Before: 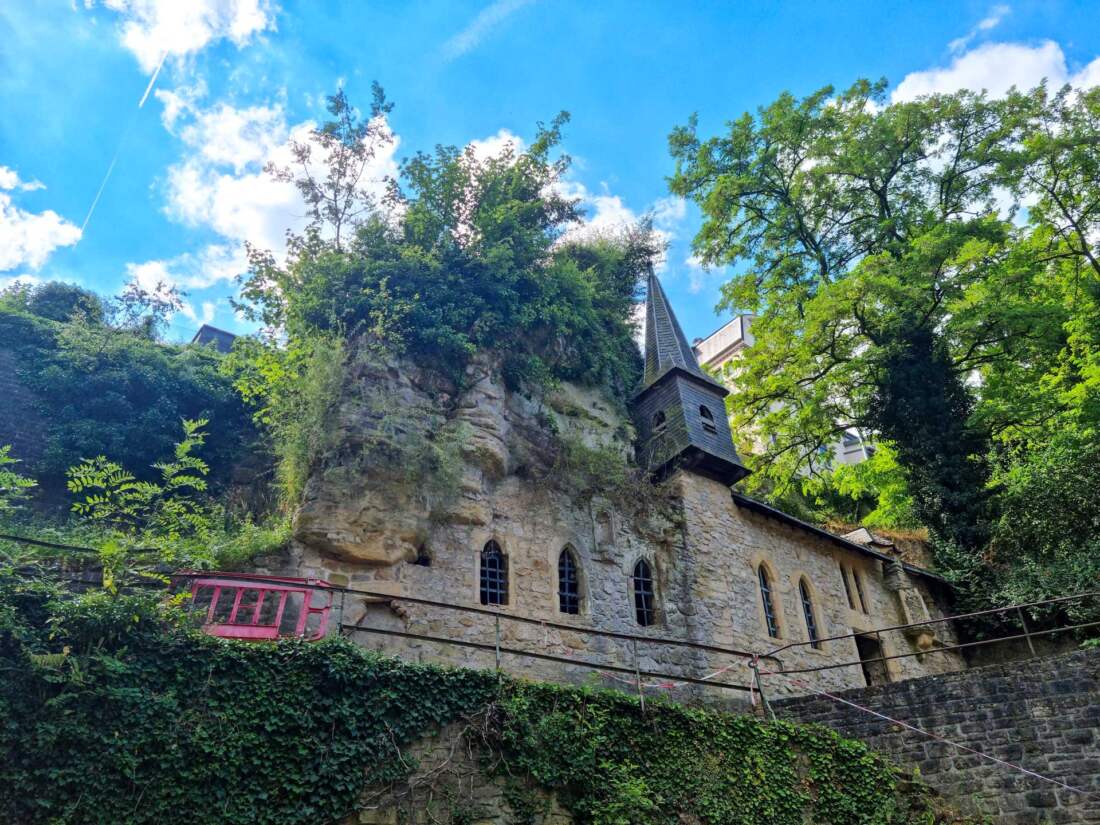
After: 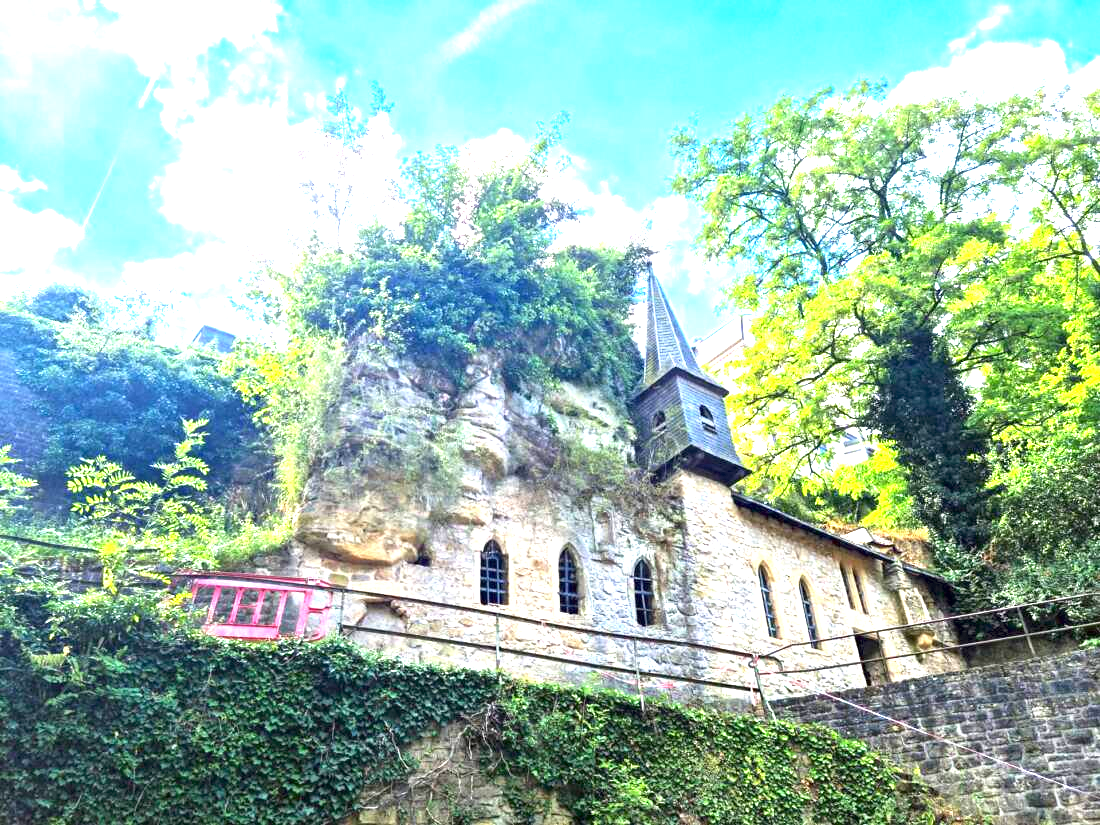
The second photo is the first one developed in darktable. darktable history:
exposure: exposure 2.208 EV, compensate exposure bias true, compensate highlight preservation false
